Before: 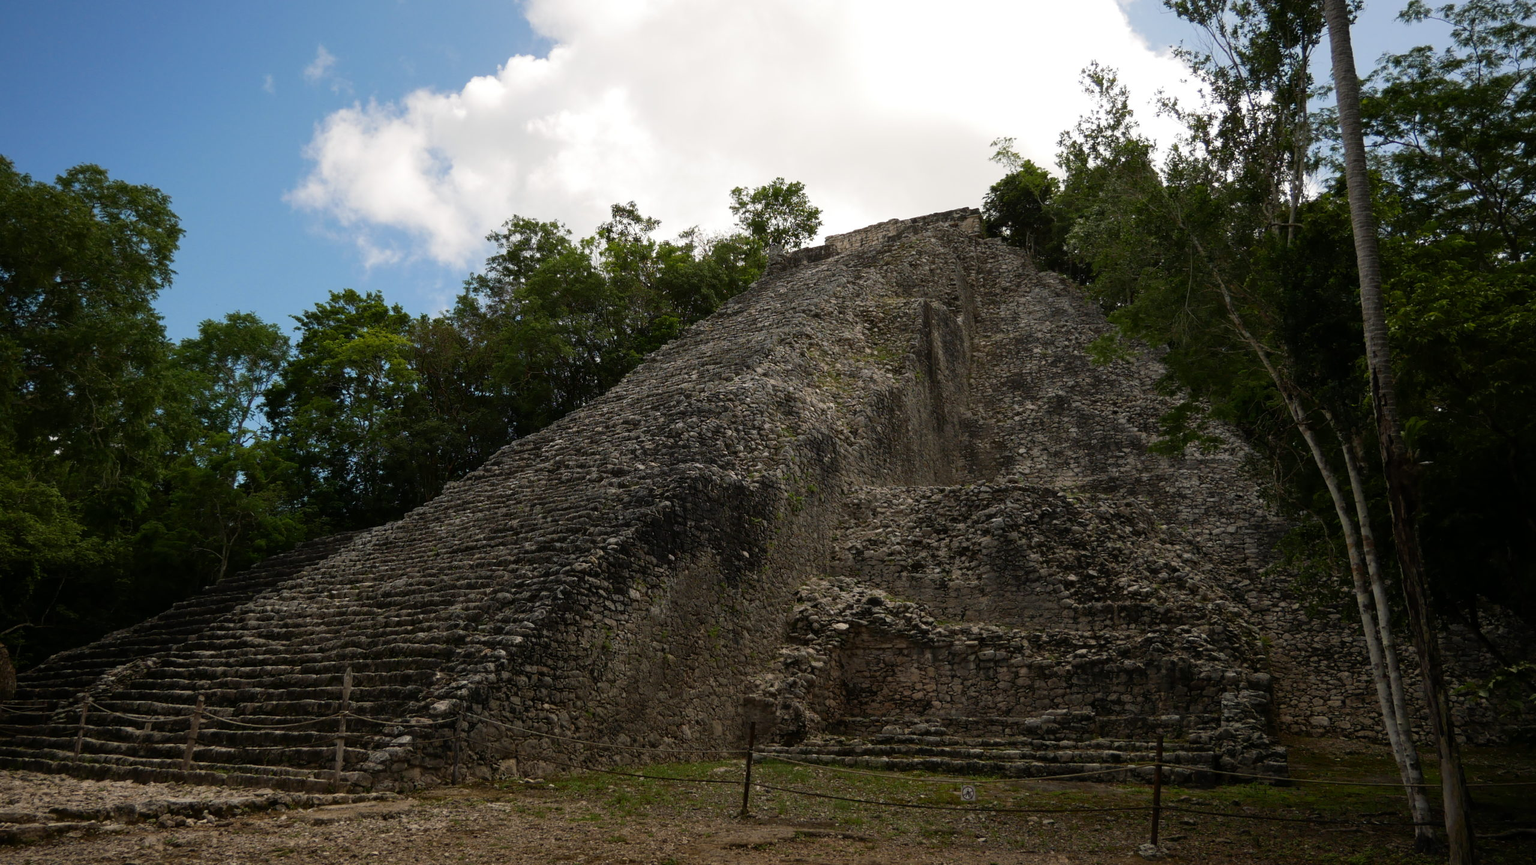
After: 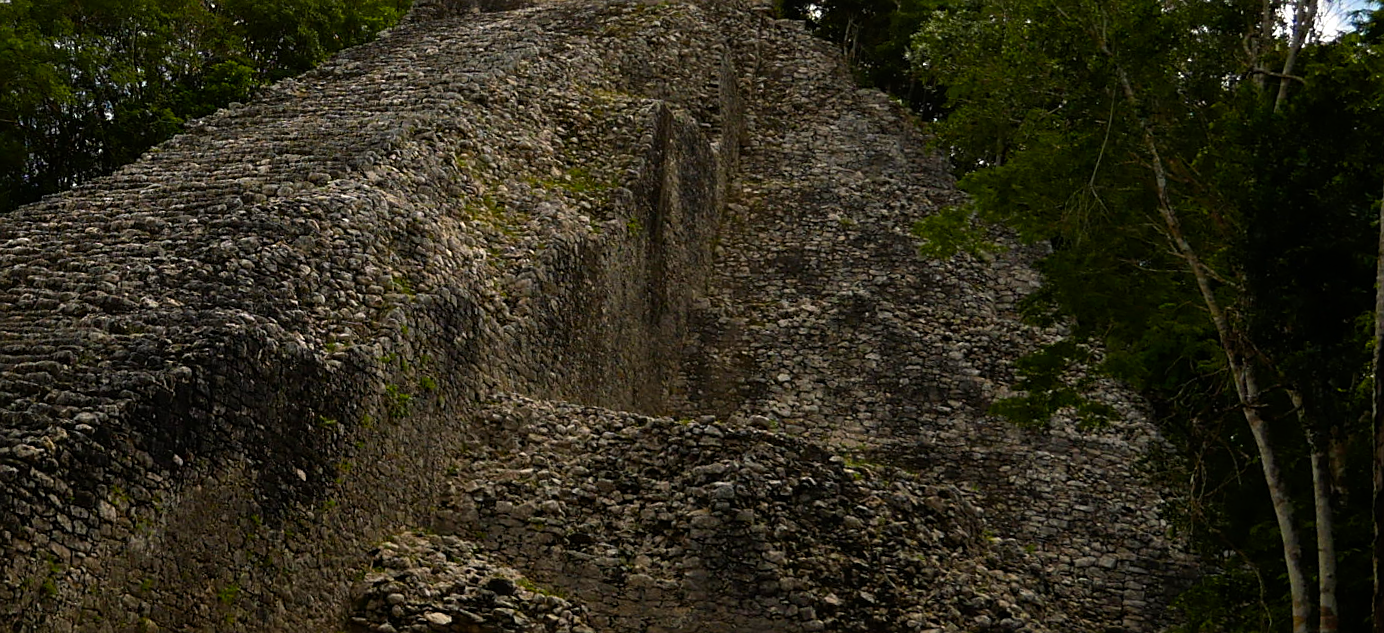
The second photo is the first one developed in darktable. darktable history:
color balance rgb: linear chroma grading › global chroma 50%, perceptual saturation grading › global saturation 2.34%, global vibrance 6.64%, contrast 12.71%, saturation formula JzAzBz (2021)
rotate and perspective: rotation 9.12°, automatic cropping off
crop: left 36.607%, top 34.735%, right 13.146%, bottom 30.611%
sharpen: on, module defaults
